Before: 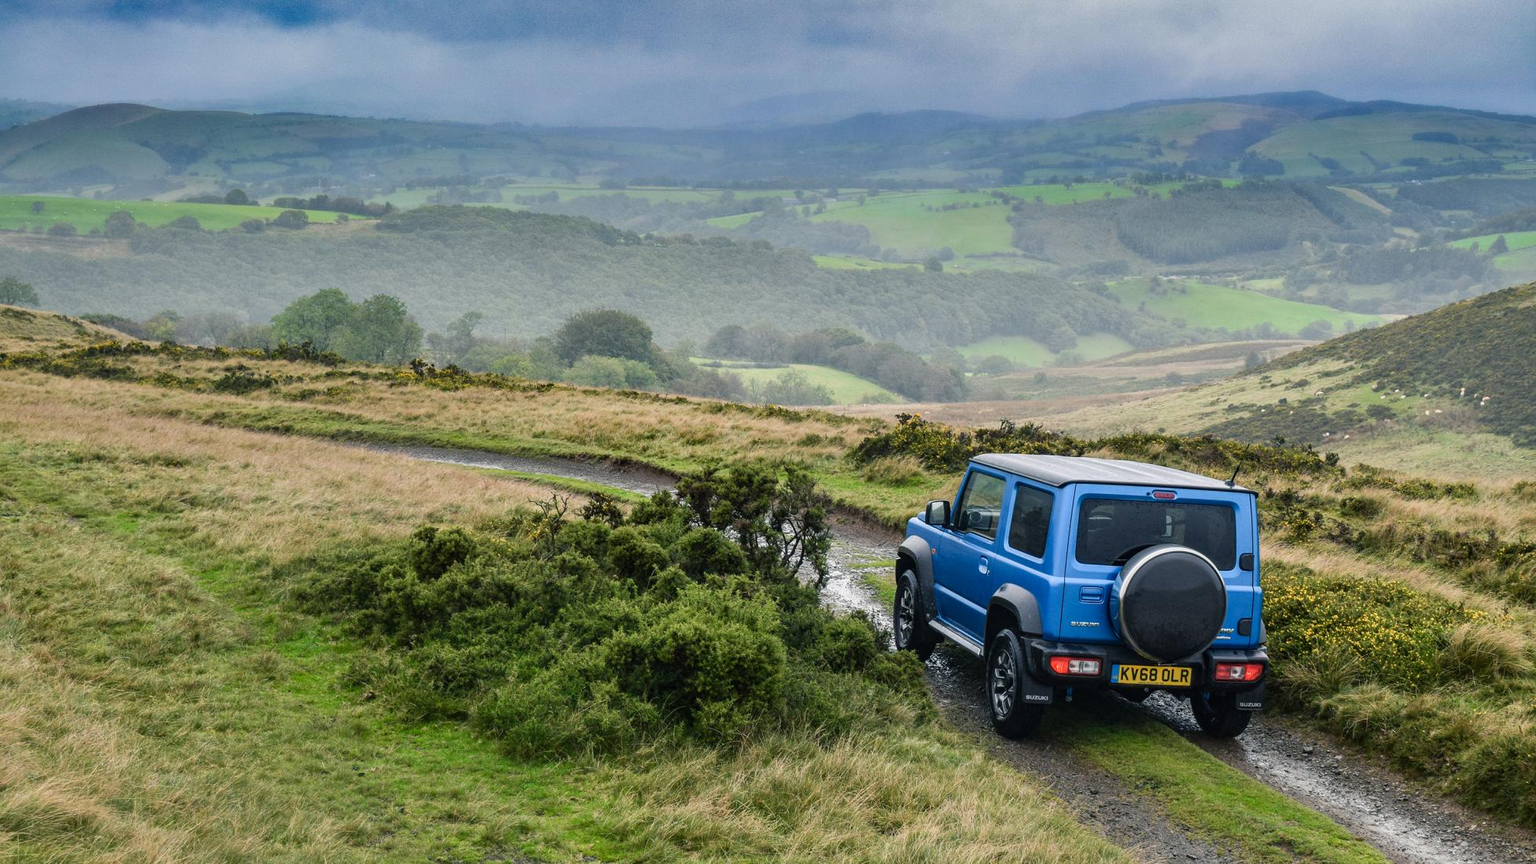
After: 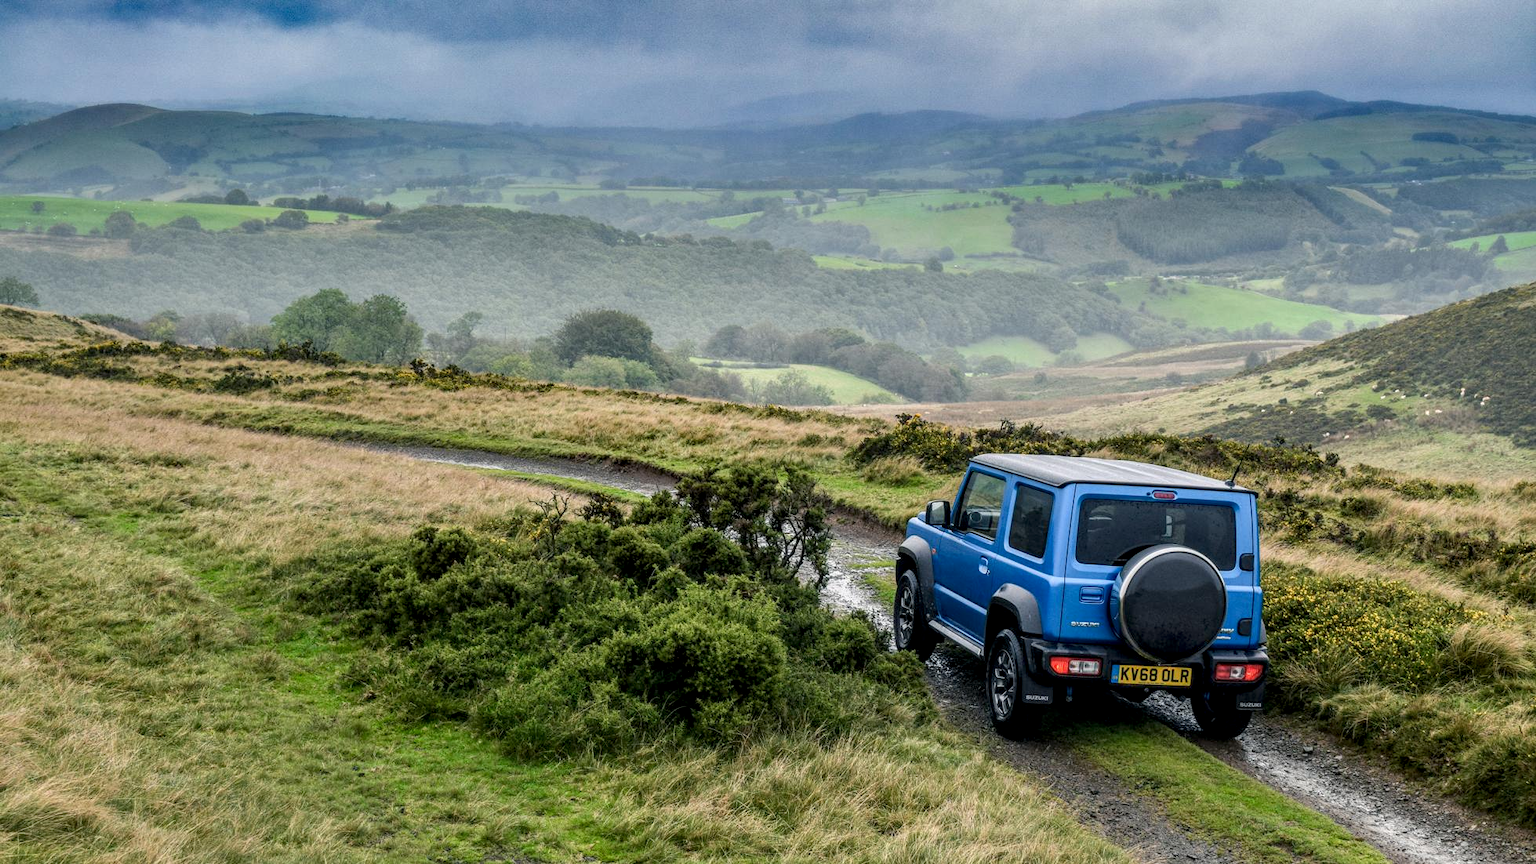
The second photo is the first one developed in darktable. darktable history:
exposure: black level correction 0.001, compensate highlight preservation false
local contrast: detail 130%
